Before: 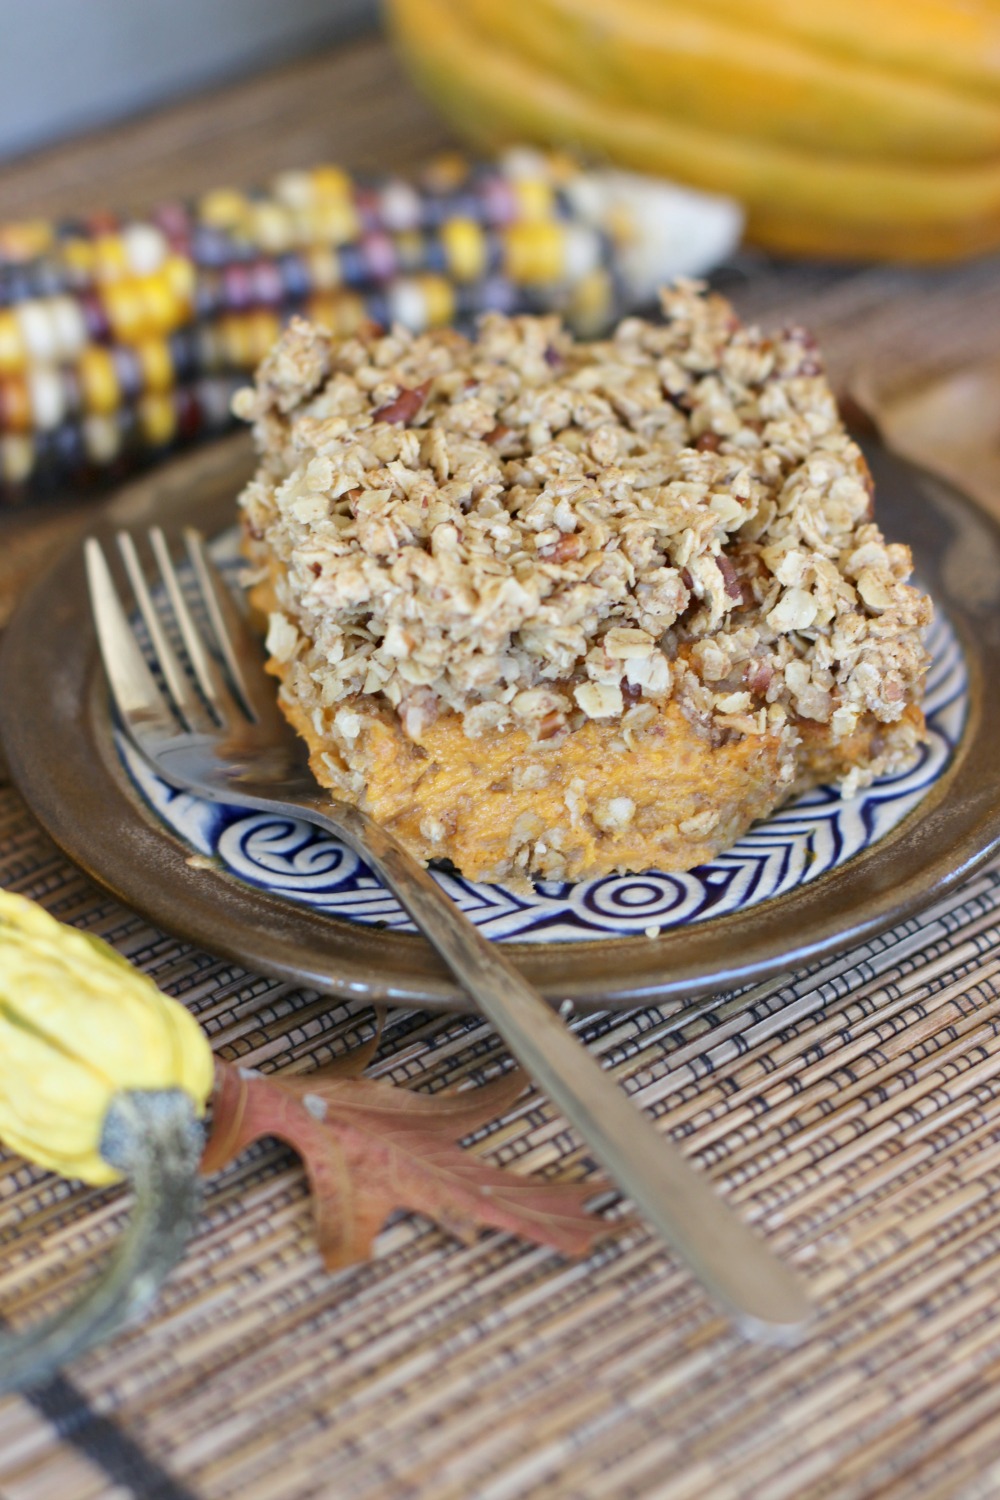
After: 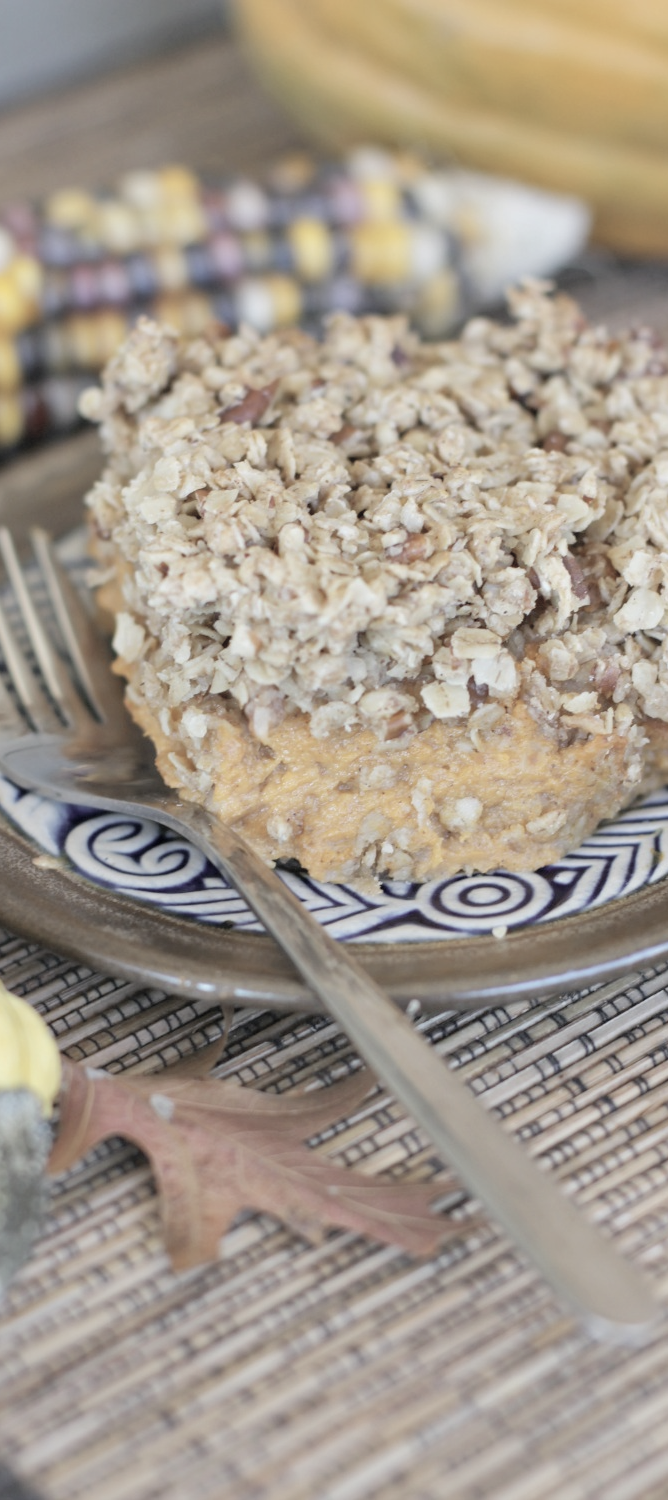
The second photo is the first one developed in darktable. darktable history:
contrast brightness saturation: brightness 0.189, saturation -0.496
crop: left 15.373%, right 17.786%
shadows and highlights: shadows -20.21, white point adjustment -1.83, highlights -35.13
